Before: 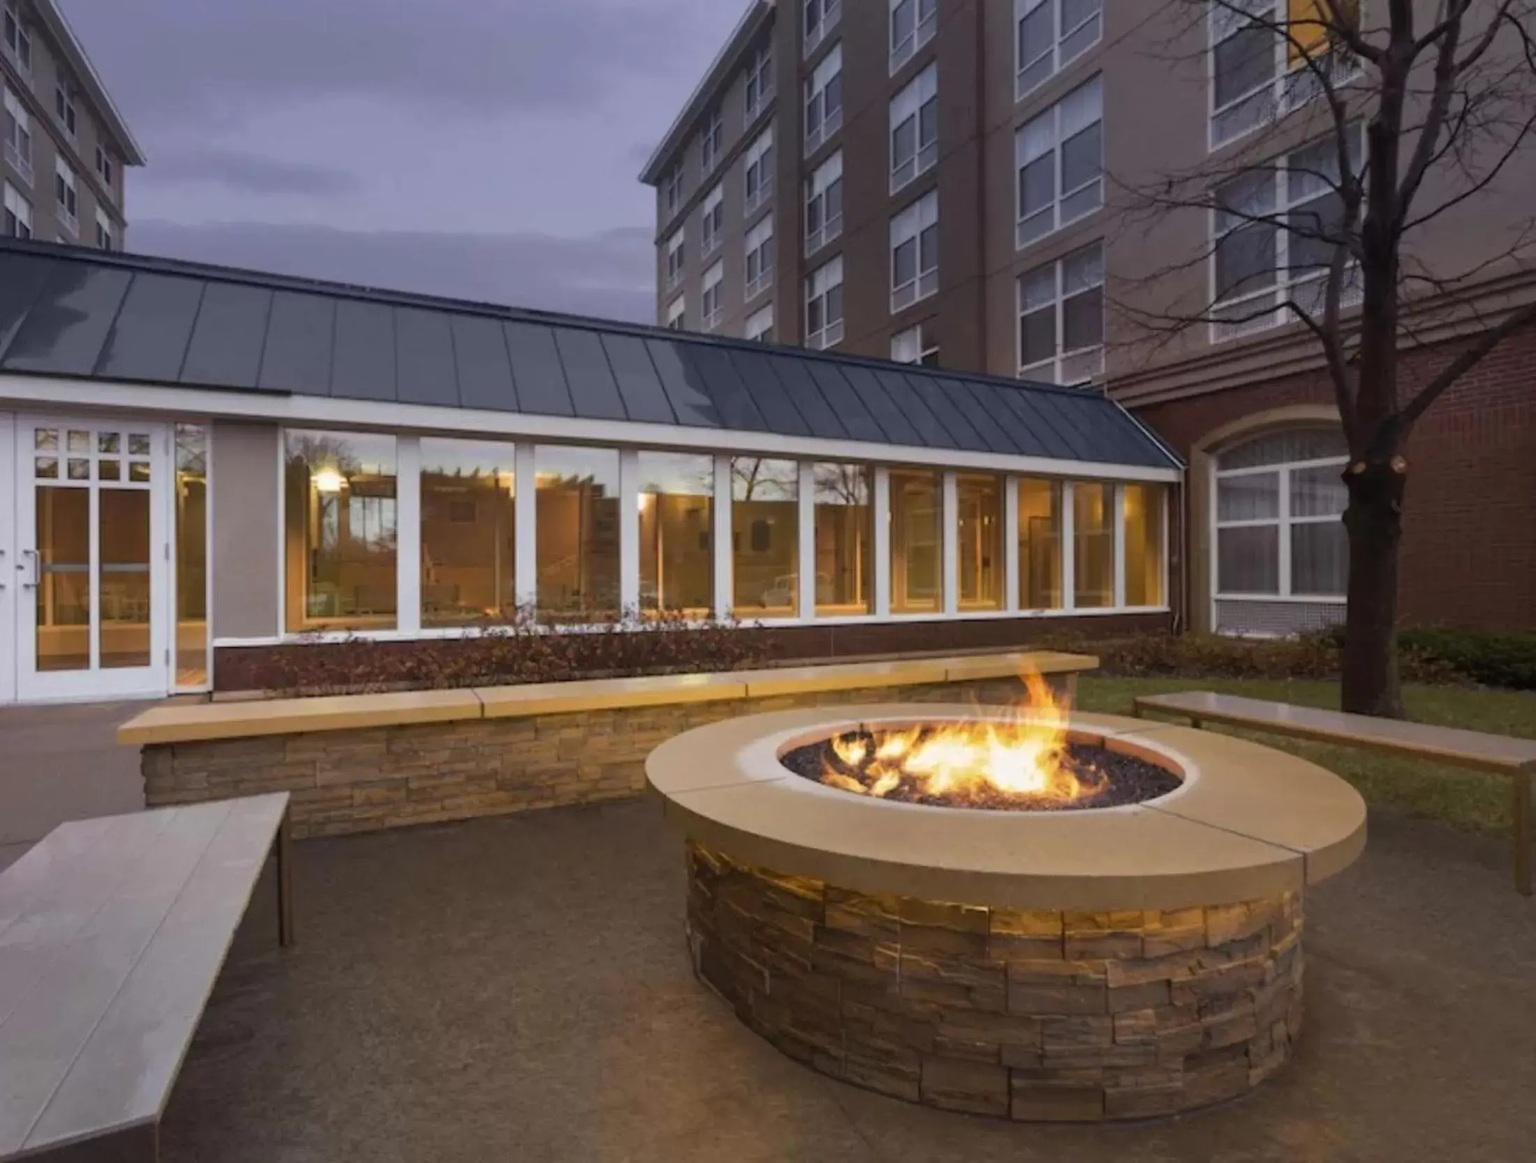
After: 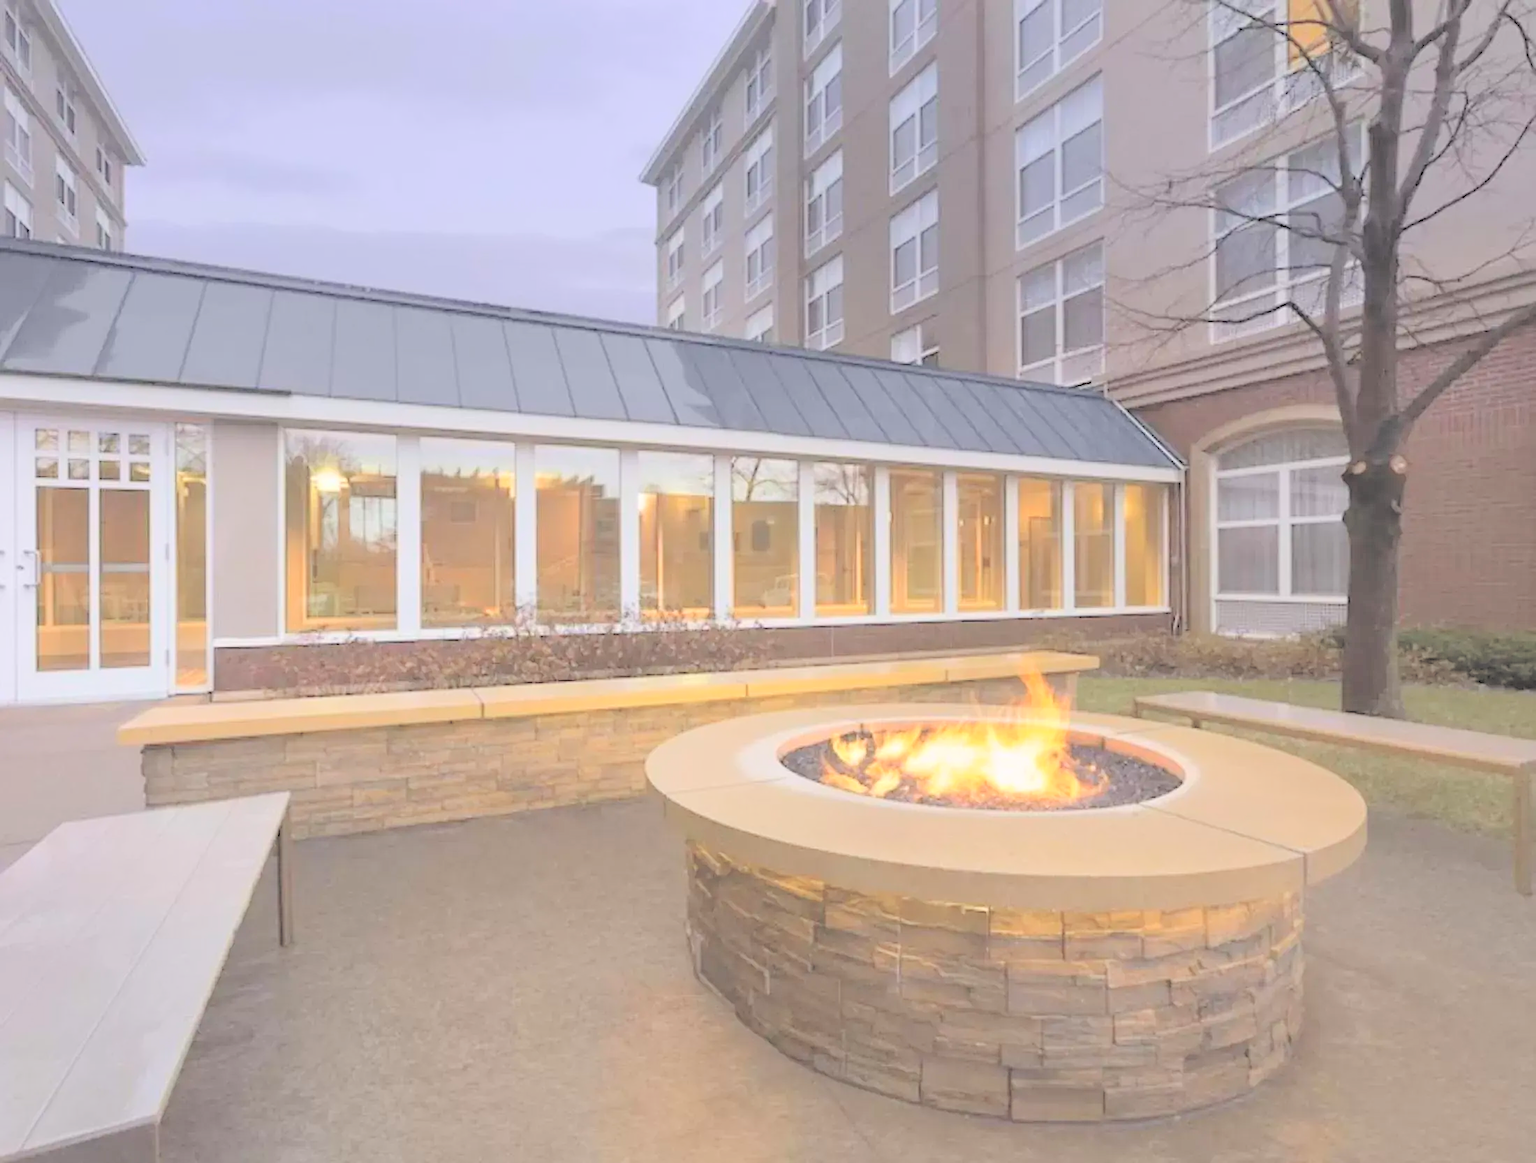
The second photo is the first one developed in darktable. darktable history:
sharpen: on, module defaults
contrast brightness saturation: brightness 1
